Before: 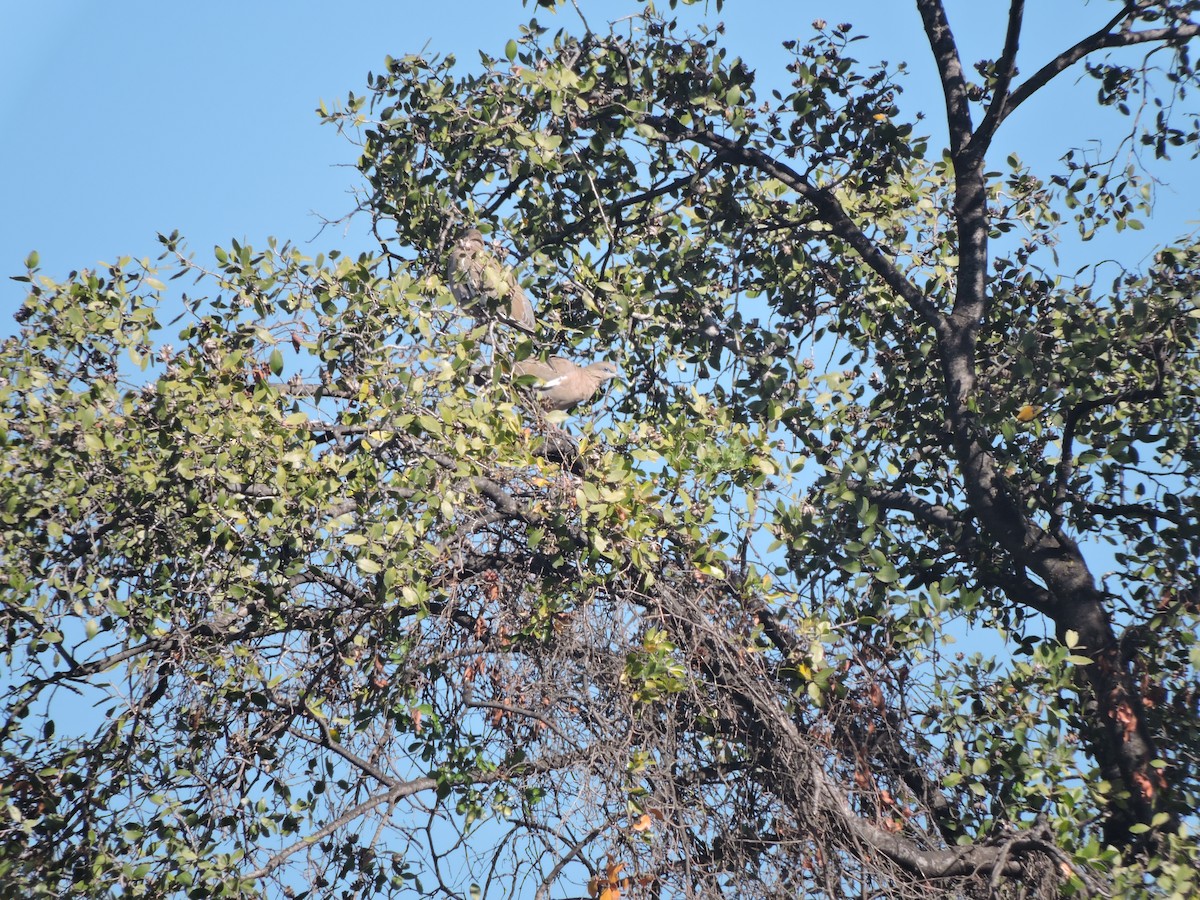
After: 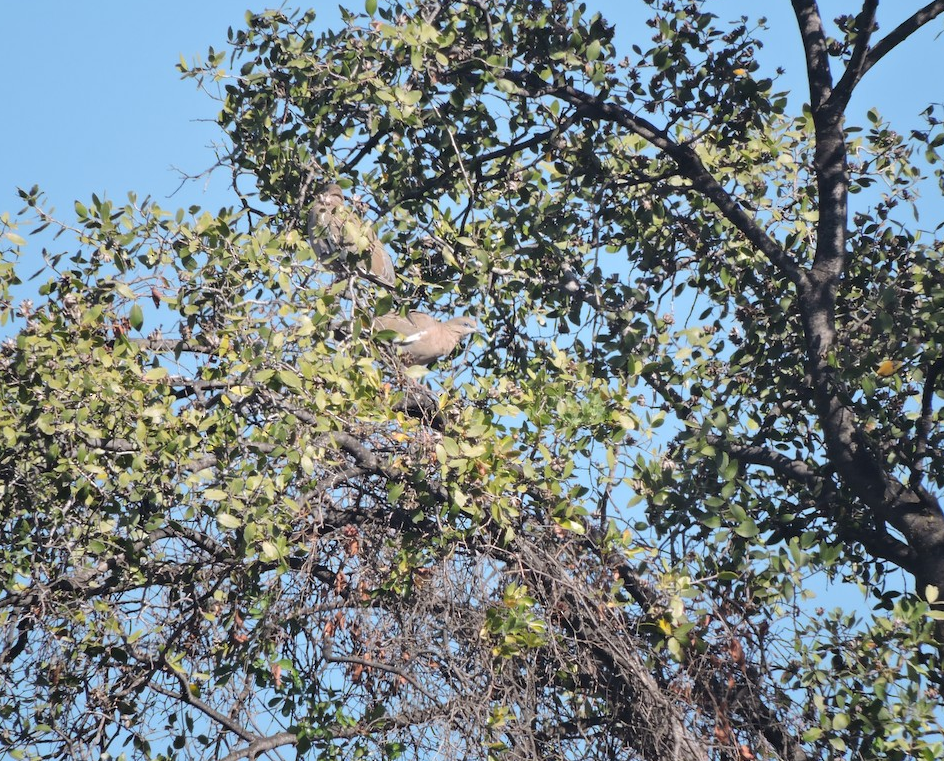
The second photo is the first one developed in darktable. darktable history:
crop: left 11.689%, top 5.051%, right 9.597%, bottom 10.282%
